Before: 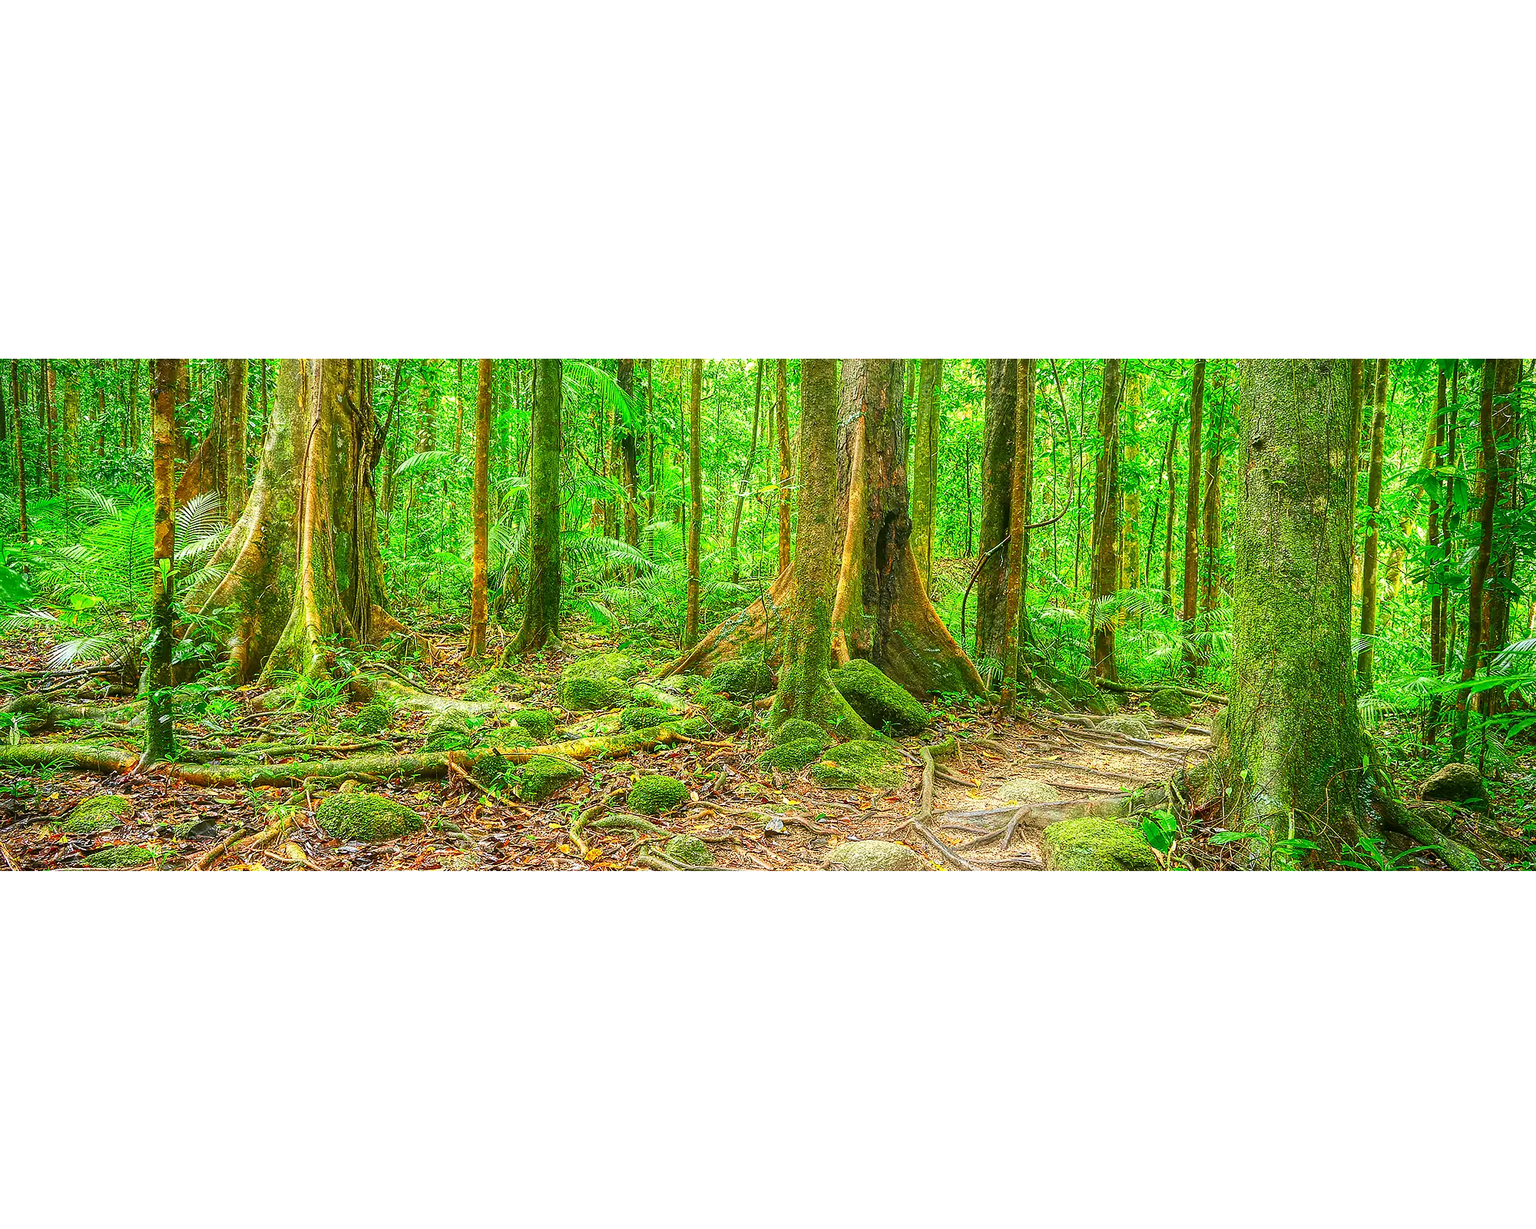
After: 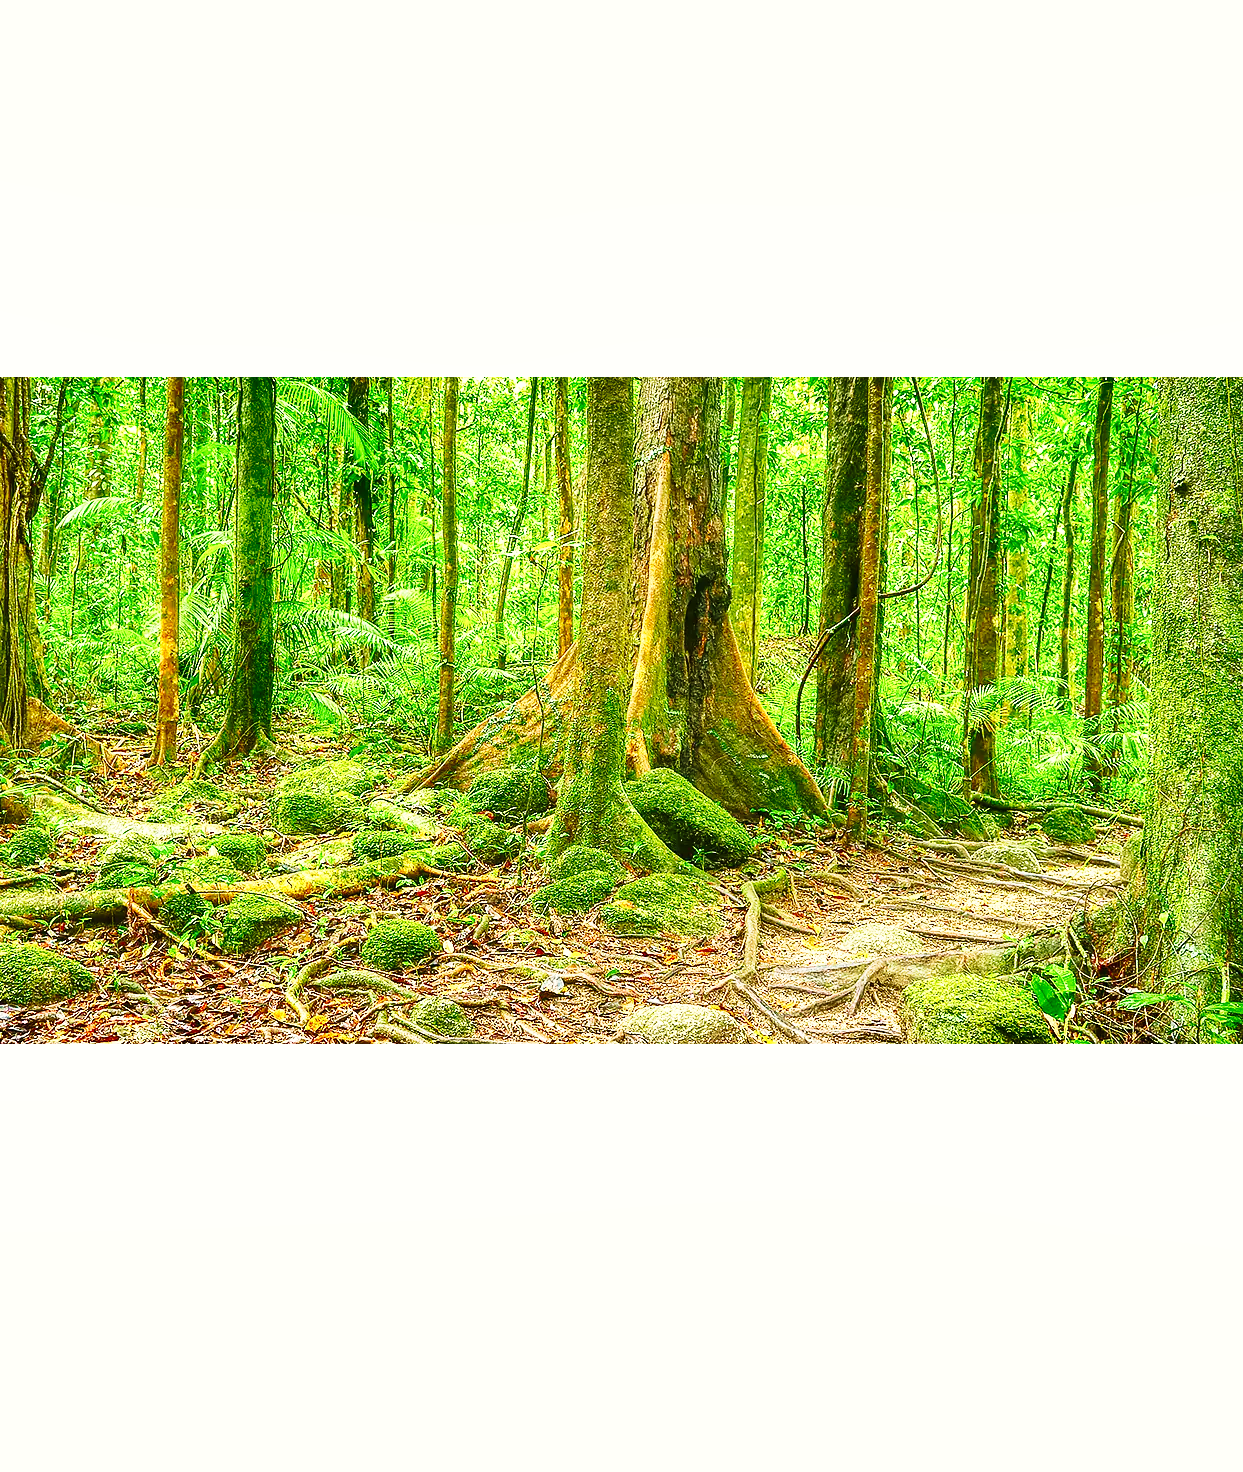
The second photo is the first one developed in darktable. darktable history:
velvia: strength 55.56%
crop and rotate: left 22.835%, top 5.636%, right 14.977%, bottom 2.35%
base curve: curves: ch0 [(0, 0) (0.028, 0.03) (0.121, 0.232) (0.46, 0.748) (0.859, 0.968) (1, 1)], preserve colors none
color correction: highlights b* 2.96
shadows and highlights: white point adjustment 1.01, soften with gaussian
